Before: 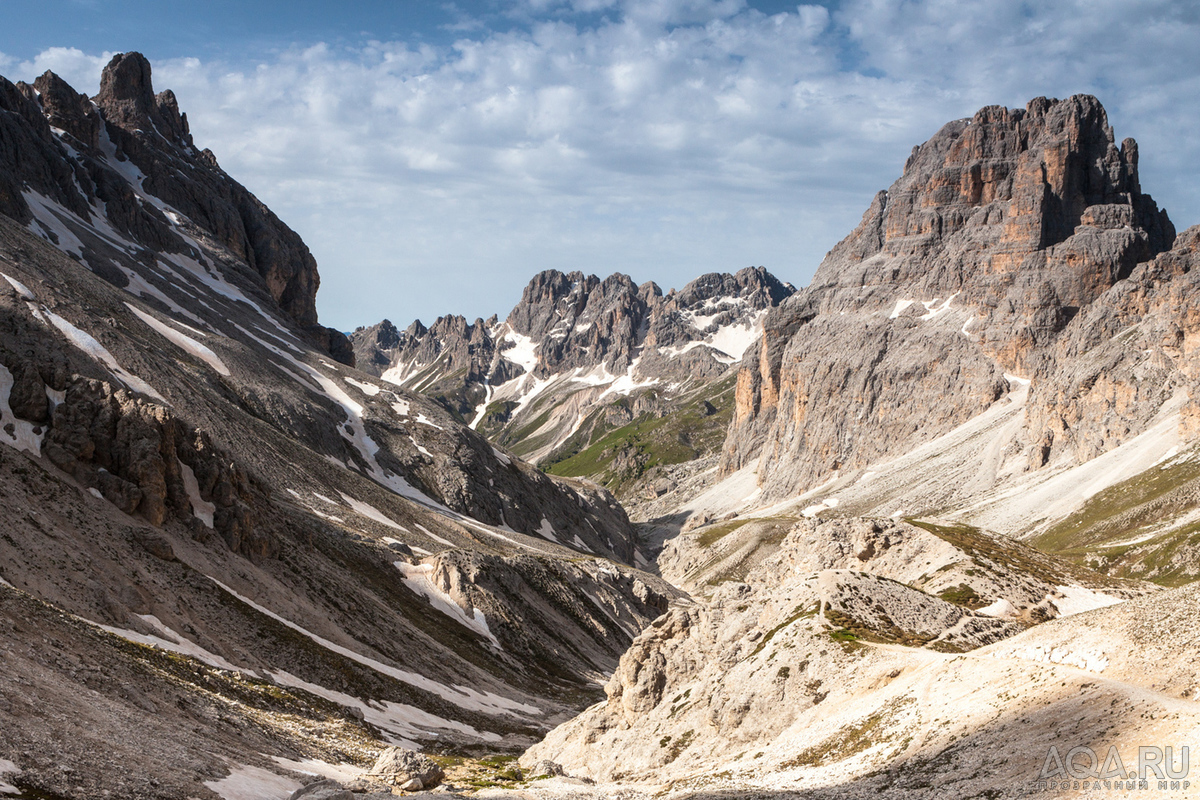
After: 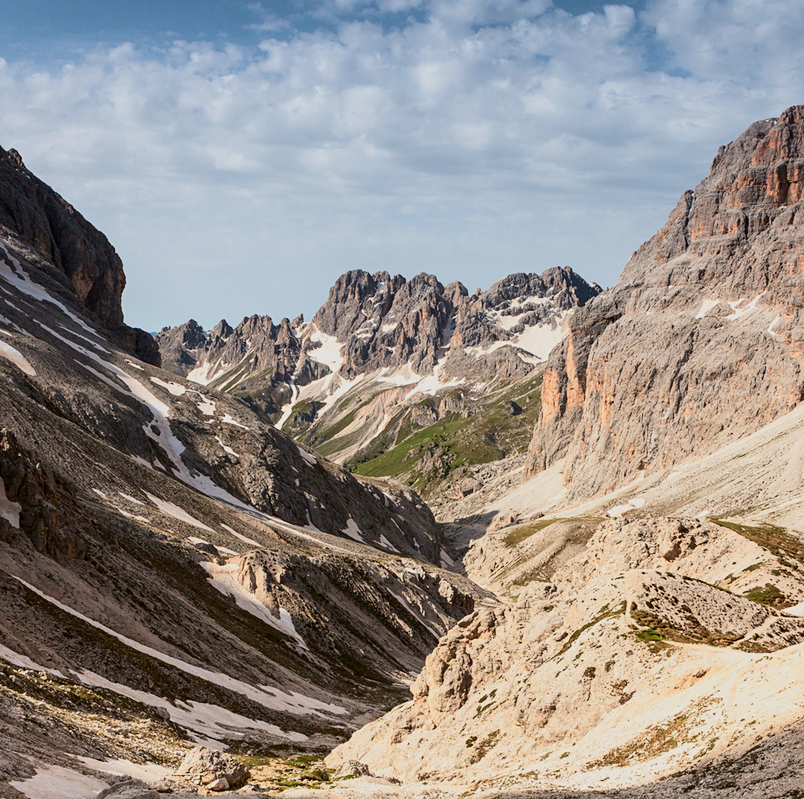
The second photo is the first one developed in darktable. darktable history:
exposure: black level correction 0.001, exposure -0.121 EV, compensate exposure bias true, compensate highlight preservation false
sharpen: amount 0.203
contrast brightness saturation: saturation 0.097
tone curve: curves: ch0 [(0, 0) (0.091, 0.074) (0.184, 0.168) (0.491, 0.519) (0.748, 0.765) (1, 0.919)]; ch1 [(0, 0) (0.179, 0.173) (0.322, 0.32) (0.424, 0.424) (0.502, 0.504) (0.56, 0.578) (0.631, 0.667) (0.777, 0.806) (1, 1)]; ch2 [(0, 0) (0.434, 0.447) (0.483, 0.487) (0.547, 0.564) (0.676, 0.673) (1, 1)], color space Lab, independent channels, preserve colors none
crop and rotate: left 16.213%, right 16.748%
